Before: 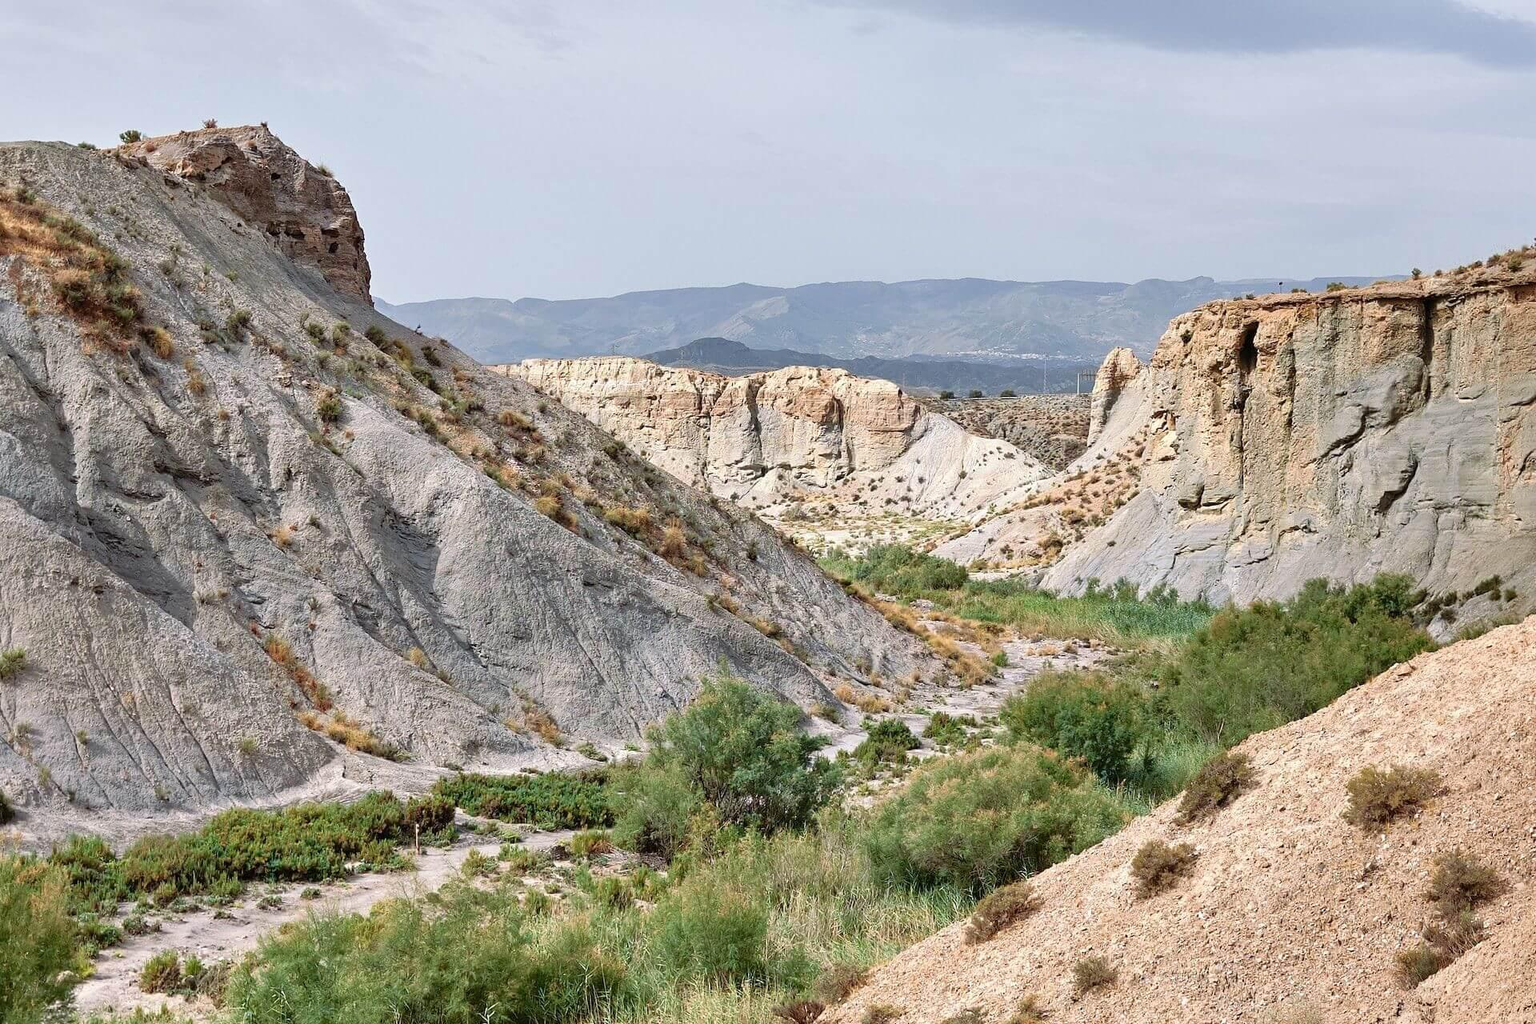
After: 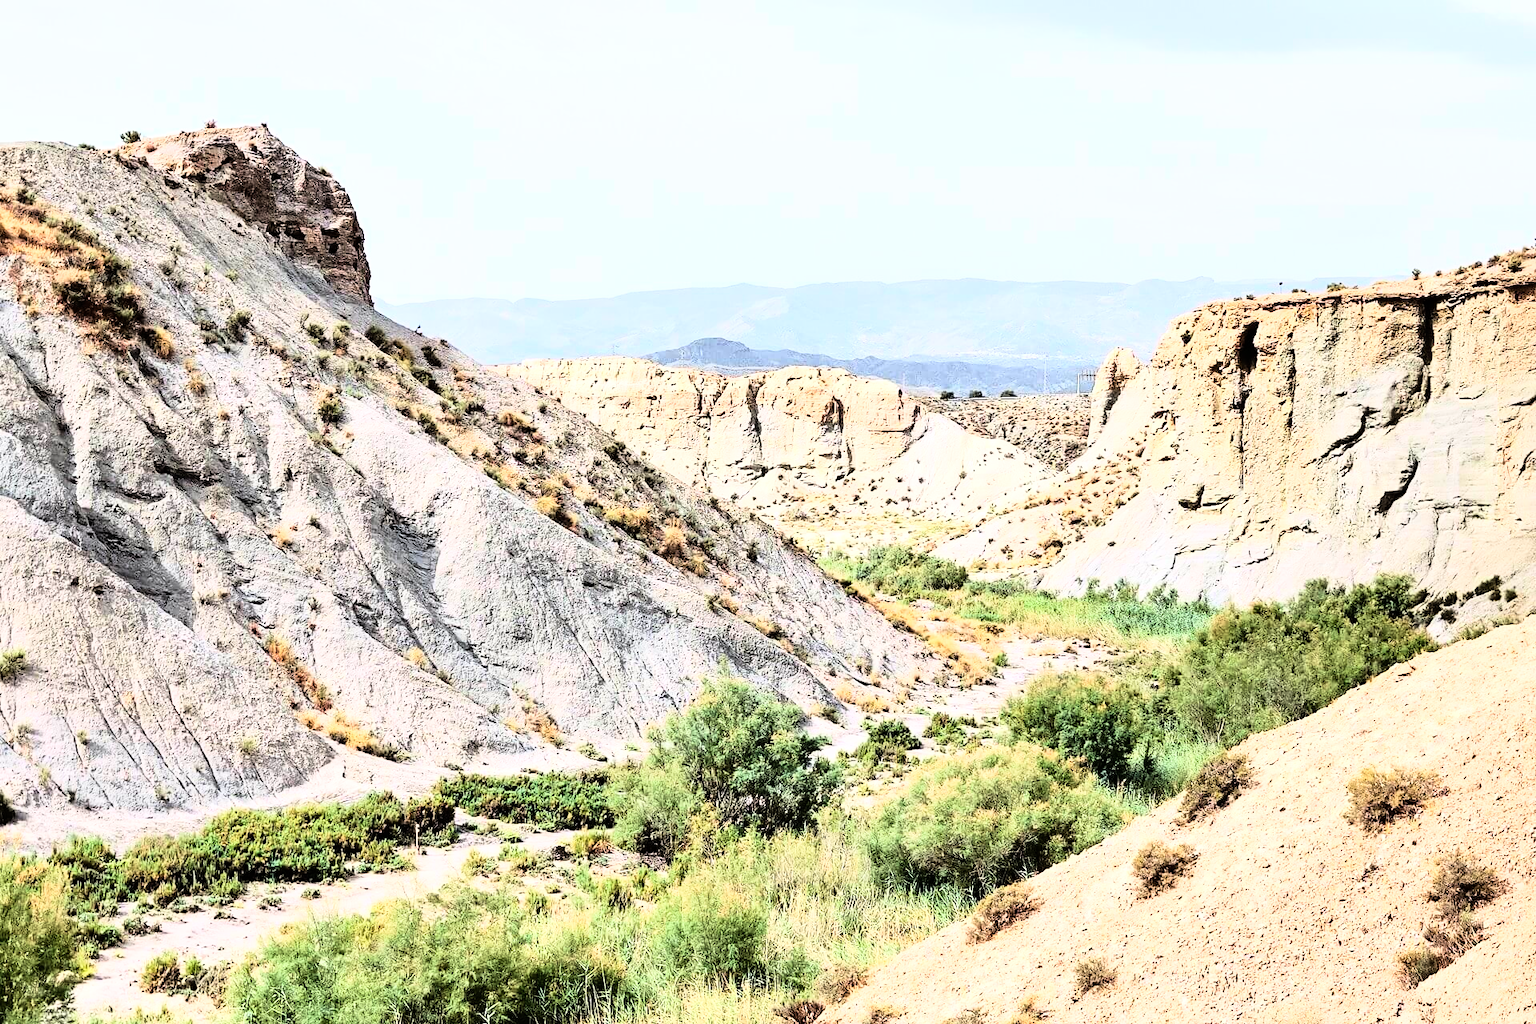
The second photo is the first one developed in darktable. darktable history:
tone equalizer: -8 EV -0.417 EV, -7 EV -0.389 EV, -6 EV -0.333 EV, -5 EV -0.222 EV, -3 EV 0.222 EV, -2 EV 0.333 EV, -1 EV 0.389 EV, +0 EV 0.417 EV, edges refinement/feathering 500, mask exposure compensation -1.57 EV, preserve details no
rgb curve: curves: ch0 [(0, 0) (0.21, 0.15) (0.24, 0.21) (0.5, 0.75) (0.75, 0.96) (0.89, 0.99) (1, 1)]; ch1 [(0, 0.02) (0.21, 0.13) (0.25, 0.2) (0.5, 0.67) (0.75, 0.9) (0.89, 0.97) (1, 1)]; ch2 [(0, 0.02) (0.21, 0.13) (0.25, 0.2) (0.5, 0.67) (0.75, 0.9) (0.89, 0.97) (1, 1)], compensate middle gray true
